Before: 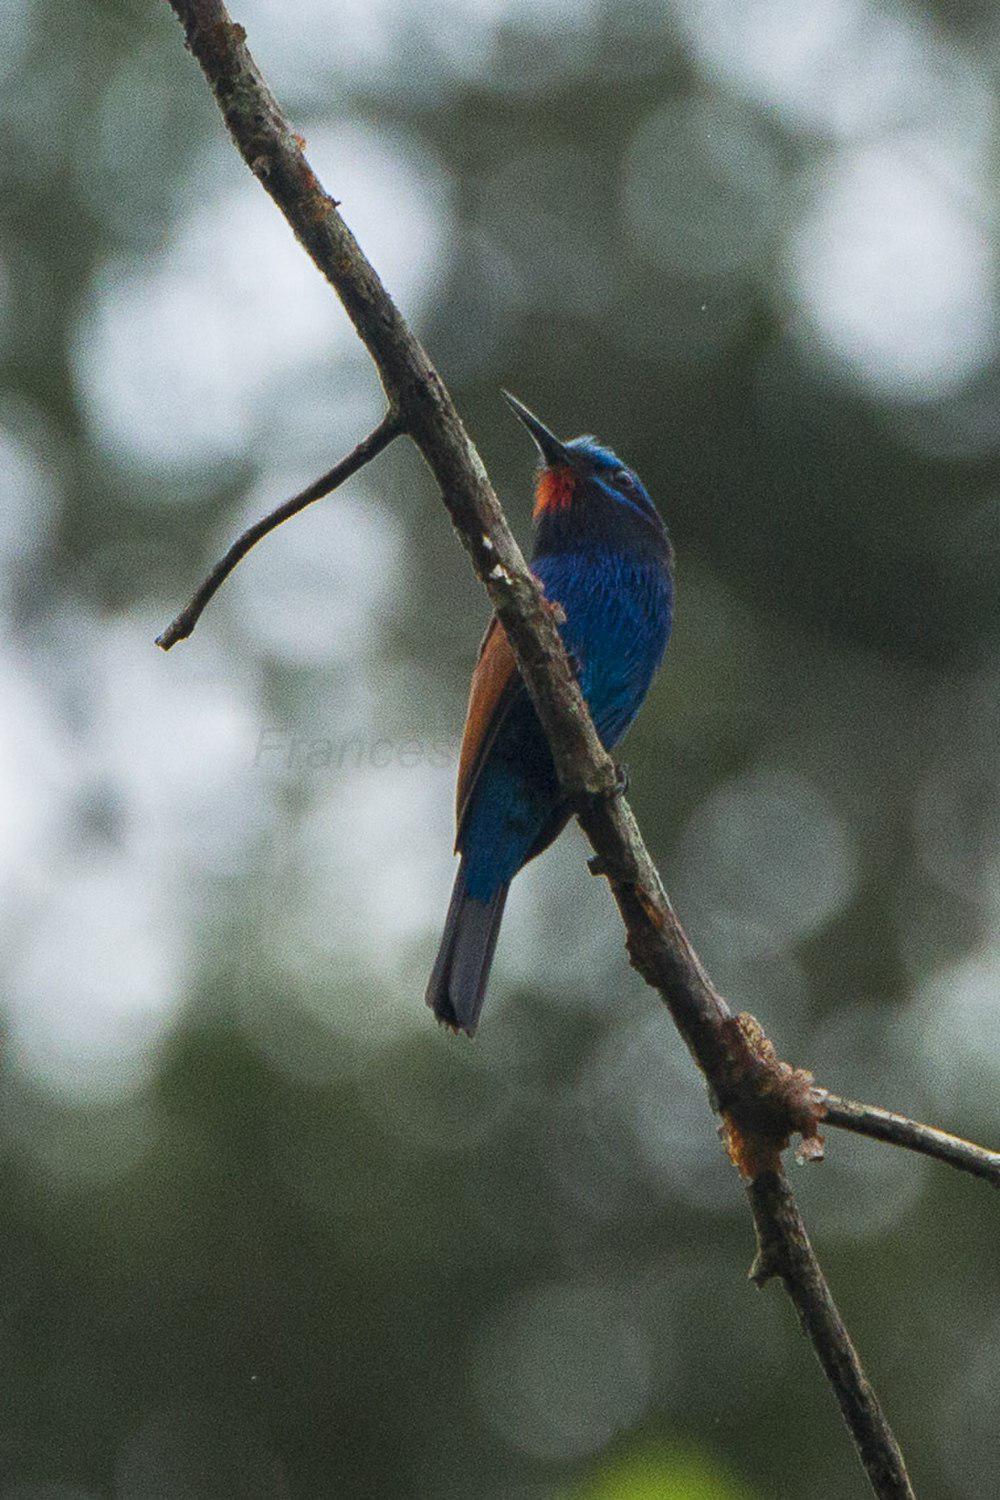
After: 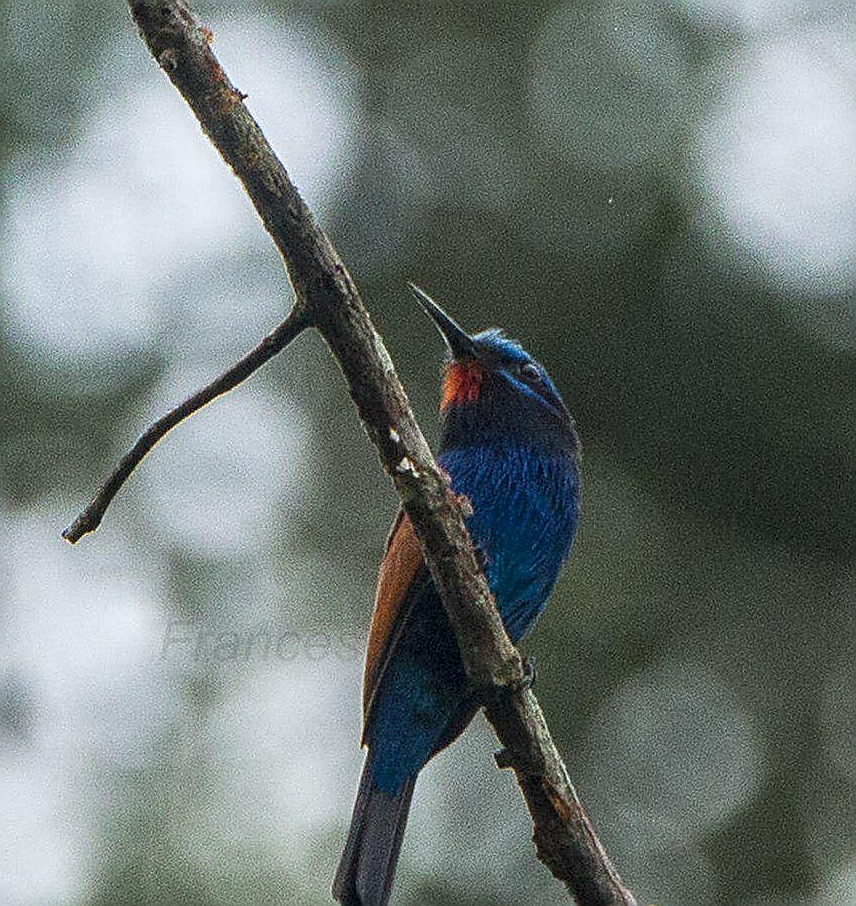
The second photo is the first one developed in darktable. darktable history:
crop and rotate: left 9.345%, top 7.22%, right 4.982%, bottom 32.331%
local contrast: on, module defaults
sharpen: radius 1.4, amount 1.25, threshold 0.7
